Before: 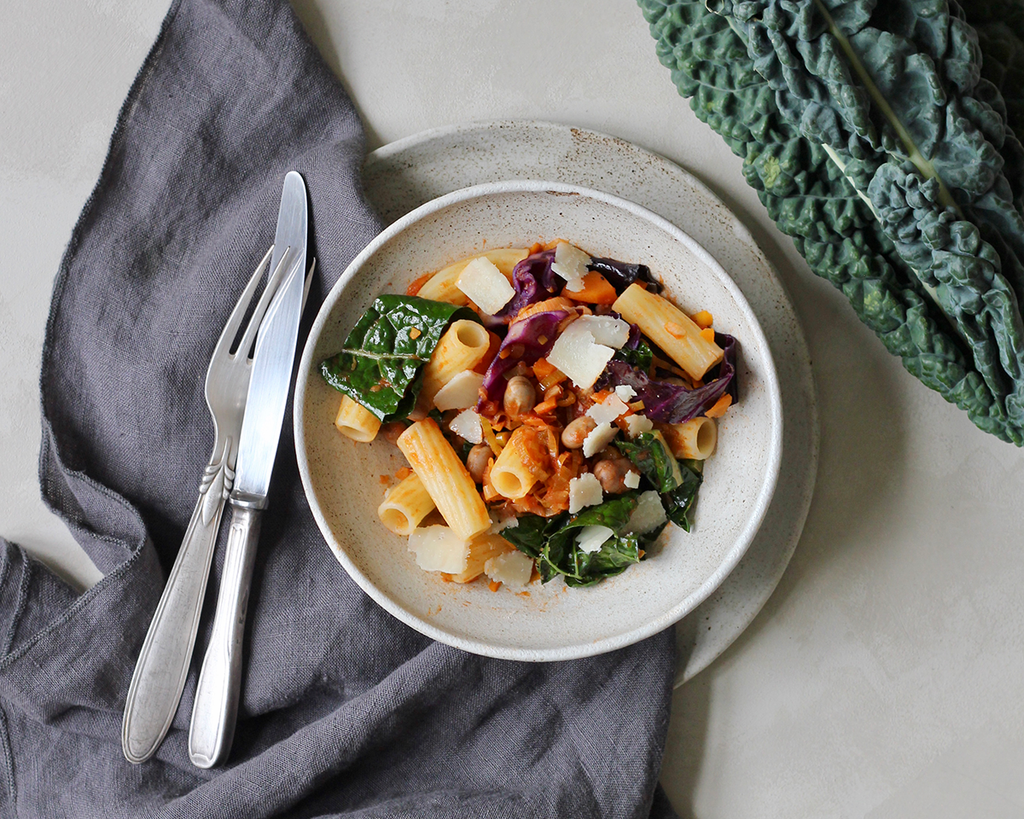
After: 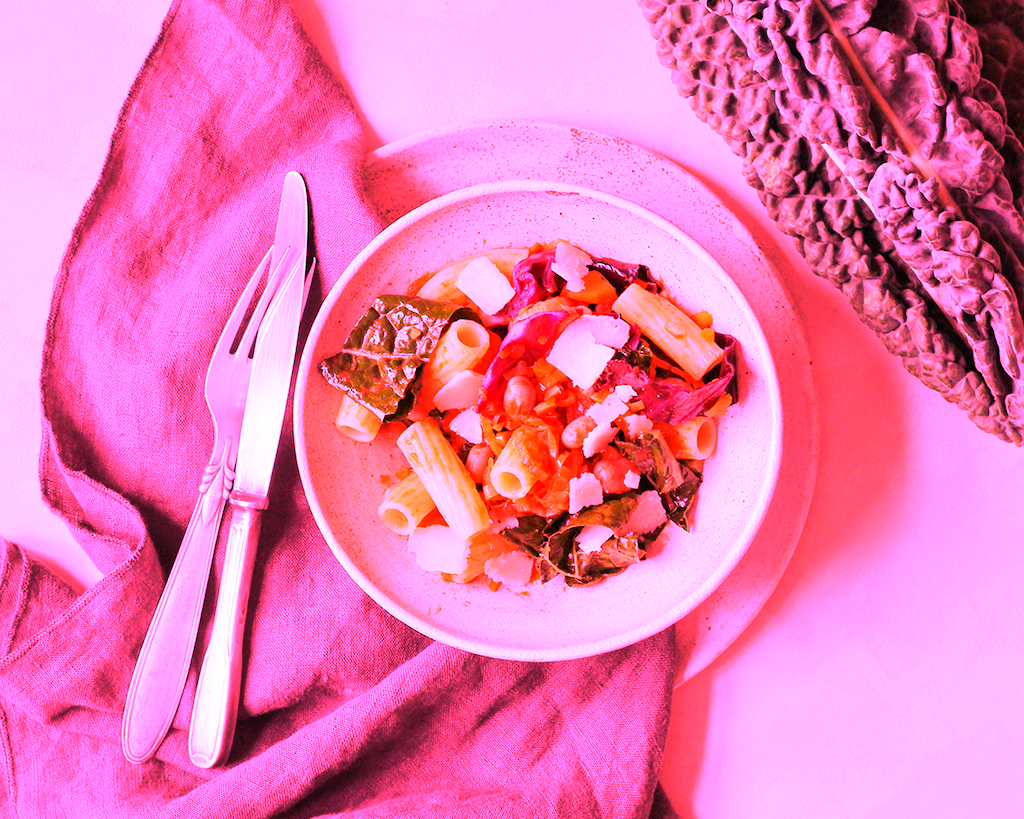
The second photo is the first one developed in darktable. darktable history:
color zones: curves: ch0 [(0, 0.5) (0.143, 0.5) (0.286, 0.5) (0.429, 0.5) (0.571, 0.5) (0.714, 0.476) (0.857, 0.5) (1, 0.5)]; ch2 [(0, 0.5) (0.143, 0.5) (0.286, 0.5) (0.429, 0.5) (0.571, 0.5) (0.714, 0.487) (0.857, 0.5) (1, 0.5)]
white balance: red 4.26, blue 1.802
